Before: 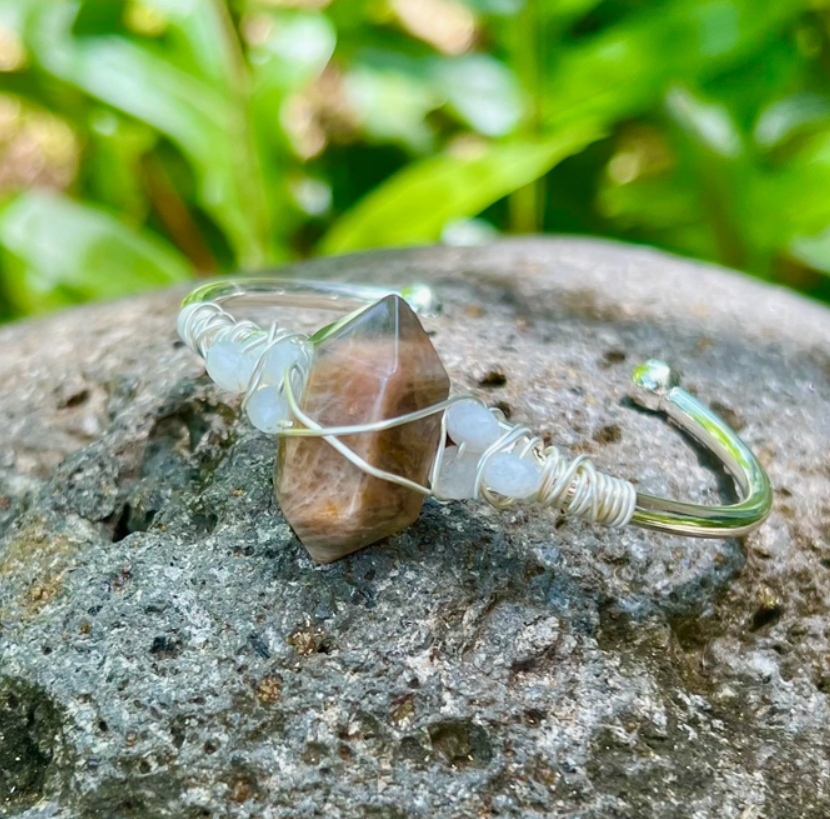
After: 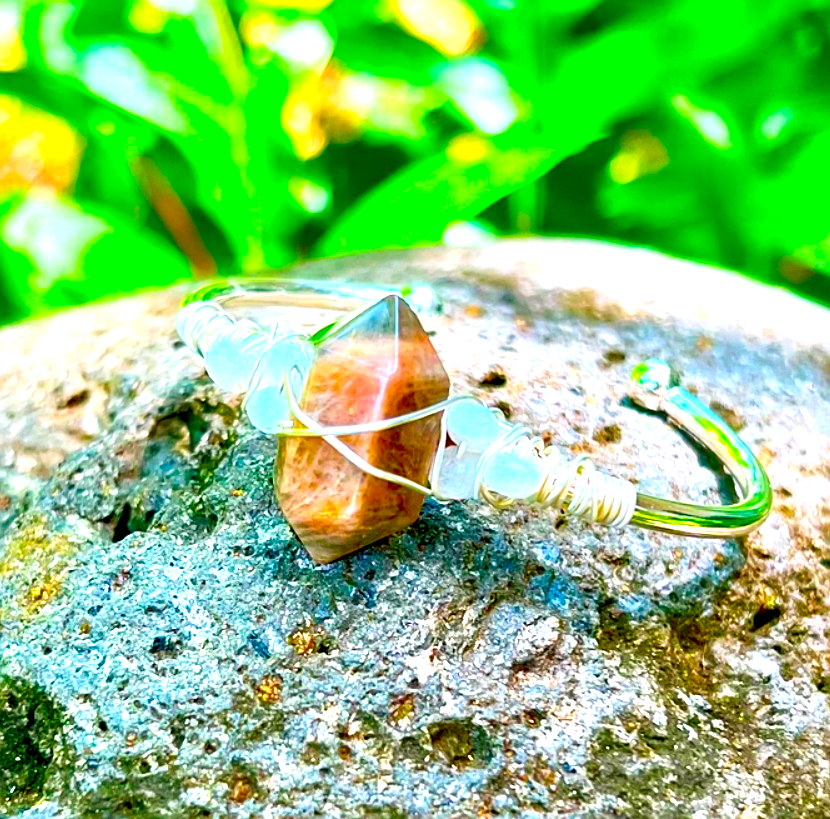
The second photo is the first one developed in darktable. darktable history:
exposure: black level correction 0.011, exposure 1.077 EV, compensate highlight preservation false
color correction: highlights a* 1.57, highlights b* -1.68, saturation 2.53
sharpen: on, module defaults
